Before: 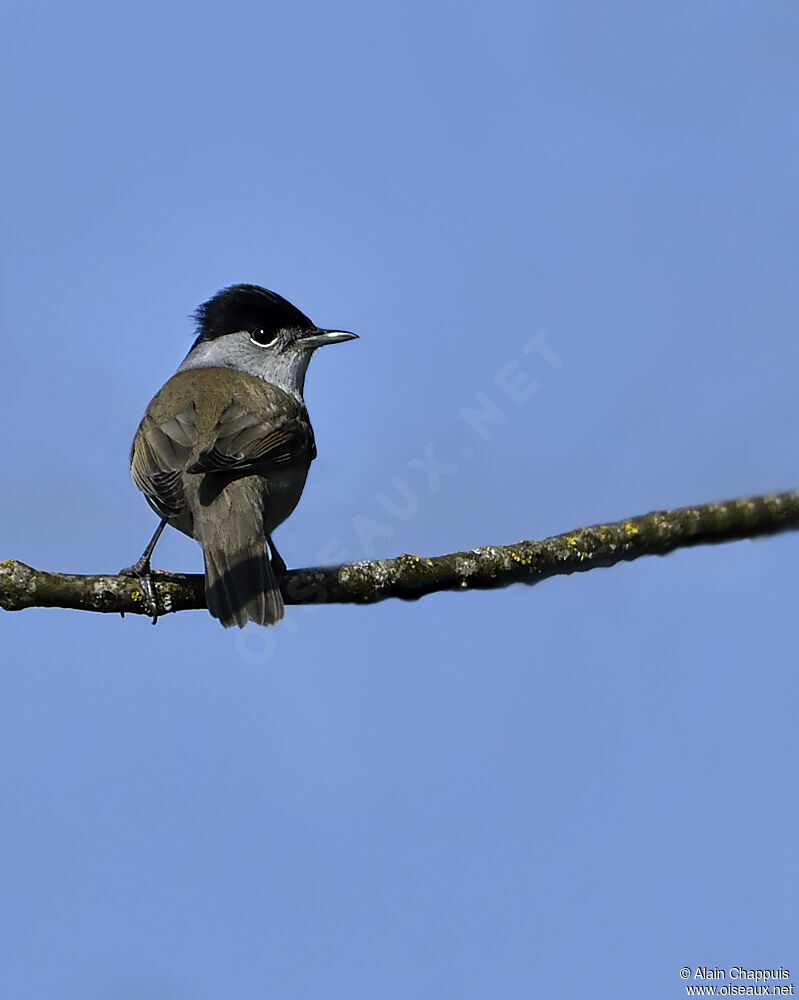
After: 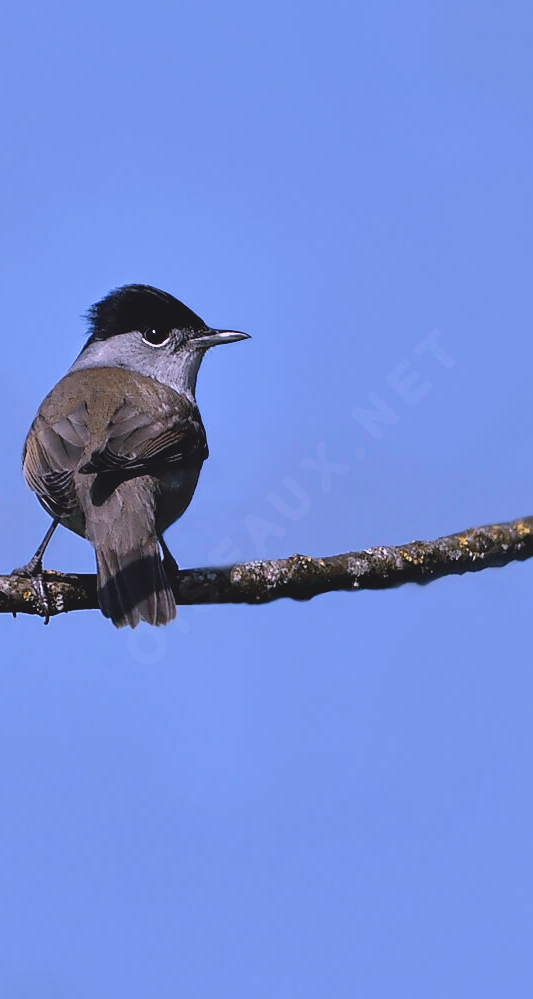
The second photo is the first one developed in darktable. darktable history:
crop and rotate: left 13.587%, right 19.689%
color correction: highlights a* 15.22, highlights b* -25.58
contrast brightness saturation: contrast -0.134, brightness 0.043, saturation -0.126
